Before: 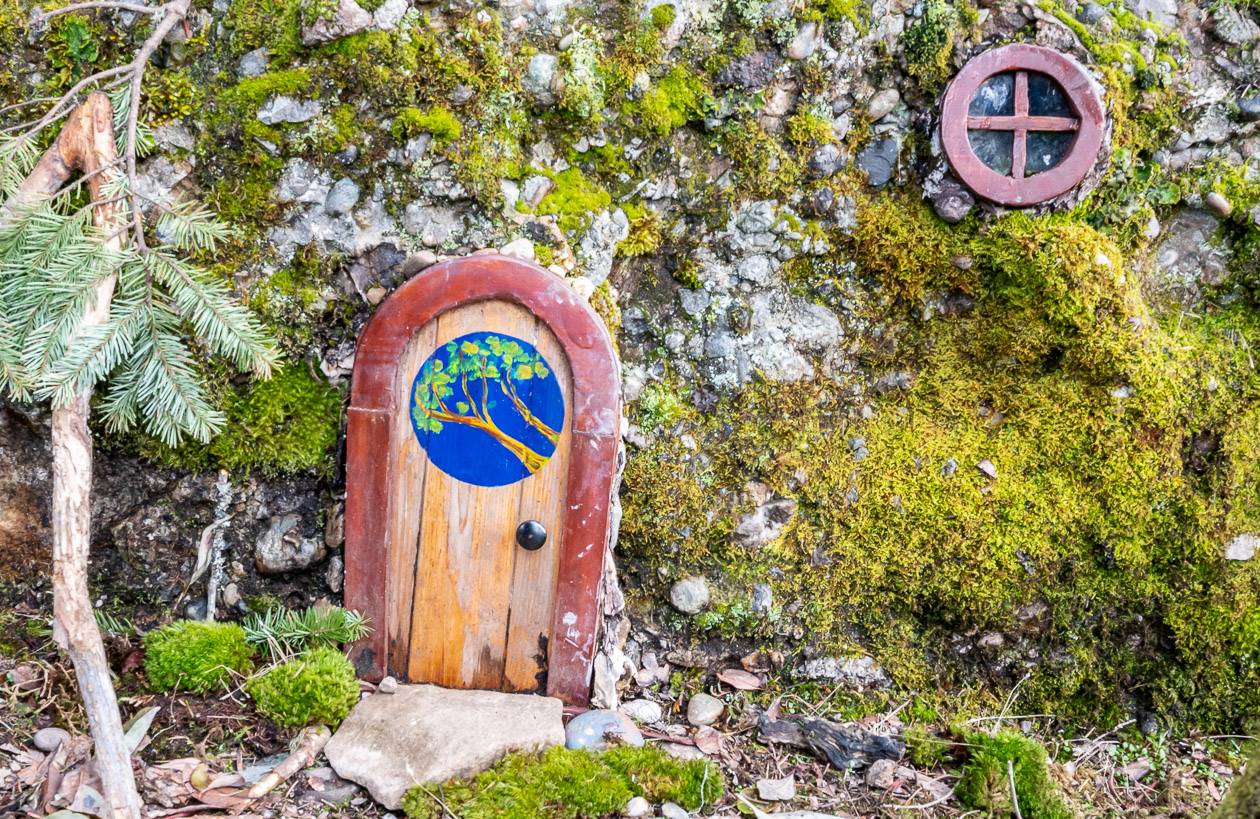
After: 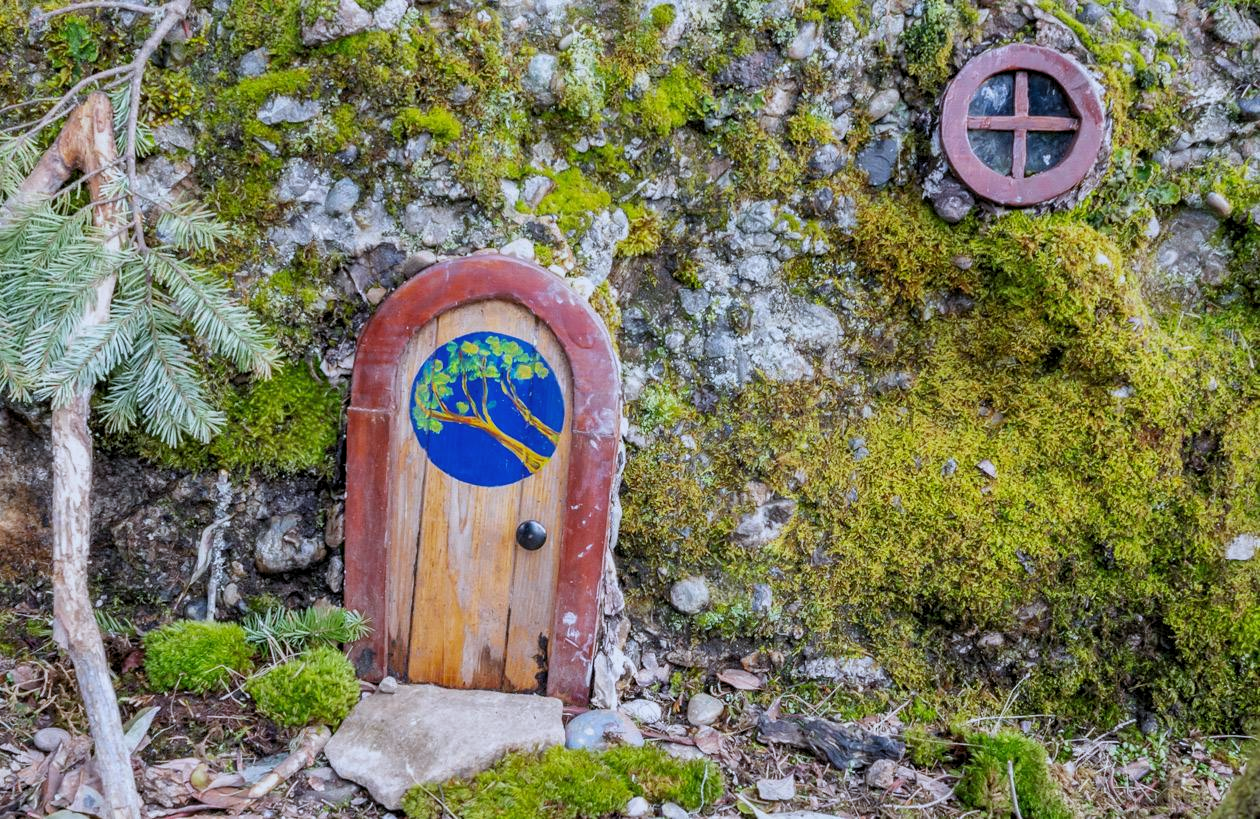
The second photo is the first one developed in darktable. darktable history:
tone equalizer: -8 EV 0.25 EV, -7 EV 0.417 EV, -6 EV 0.417 EV, -5 EV 0.25 EV, -3 EV -0.25 EV, -2 EV -0.417 EV, -1 EV -0.417 EV, +0 EV -0.25 EV, edges refinement/feathering 500, mask exposure compensation -1.57 EV, preserve details guided filter
levels: levels [0.026, 0.507, 0.987]
white balance: red 0.954, blue 1.079
